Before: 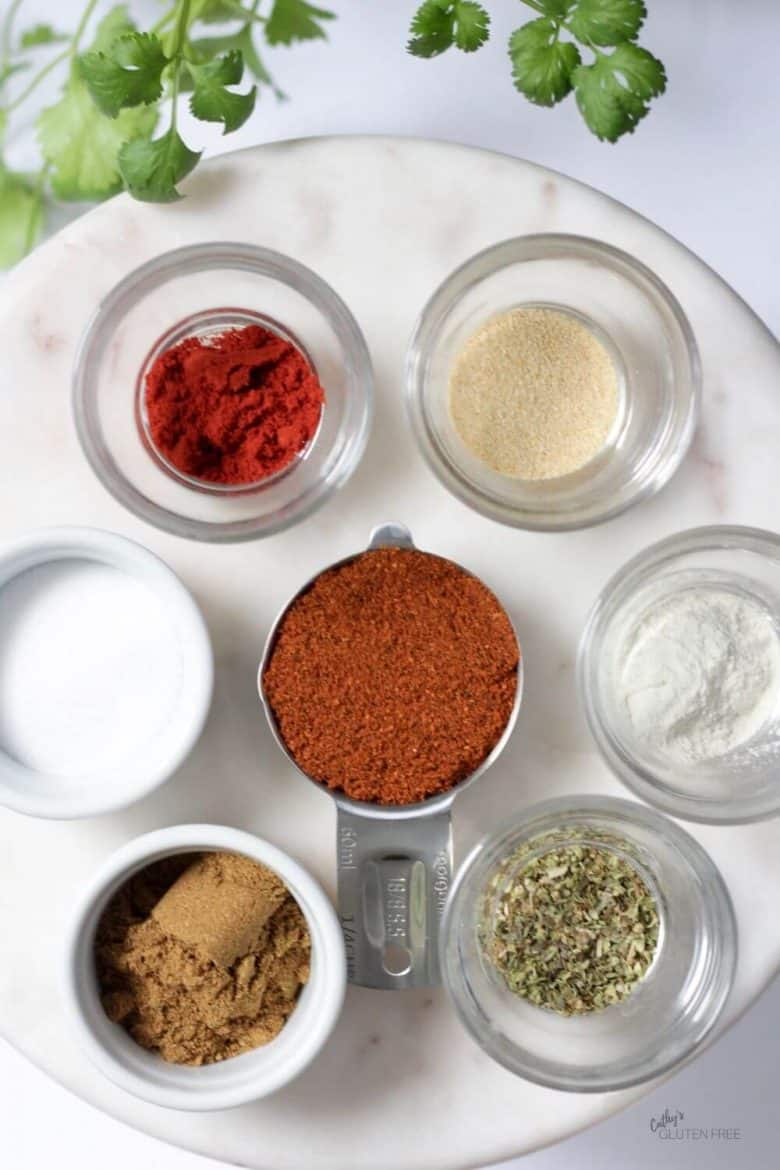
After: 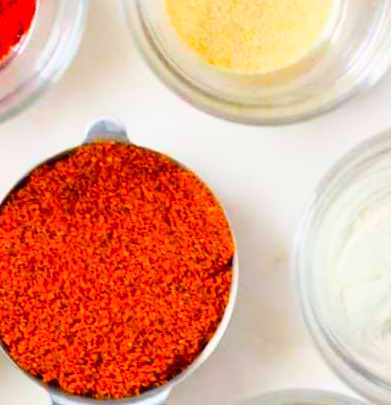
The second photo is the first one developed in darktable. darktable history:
base curve: curves: ch0 [(0, 0) (0.028, 0.03) (0.121, 0.232) (0.46, 0.748) (0.859, 0.968) (1, 1)]
crop: left 36.607%, top 34.735%, right 13.146%, bottom 30.611%
color balance: input saturation 134.34%, contrast -10.04%, contrast fulcrum 19.67%, output saturation 133.51%
